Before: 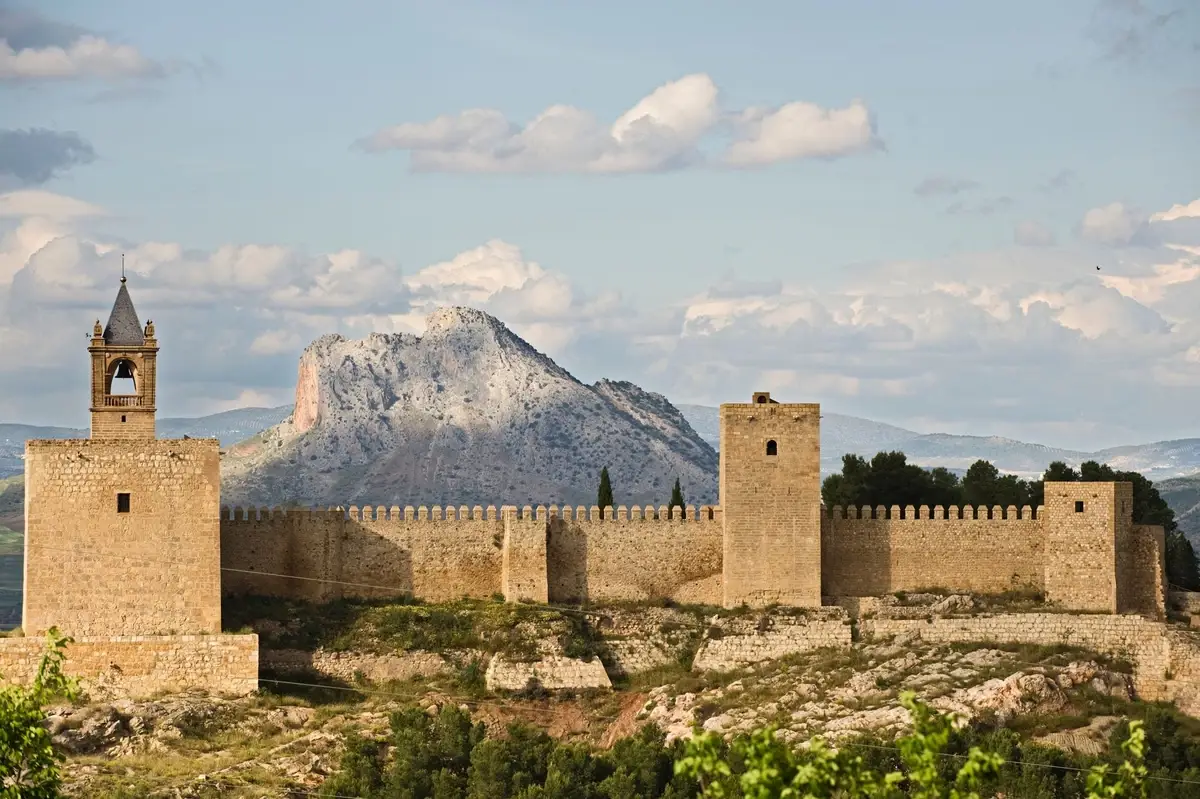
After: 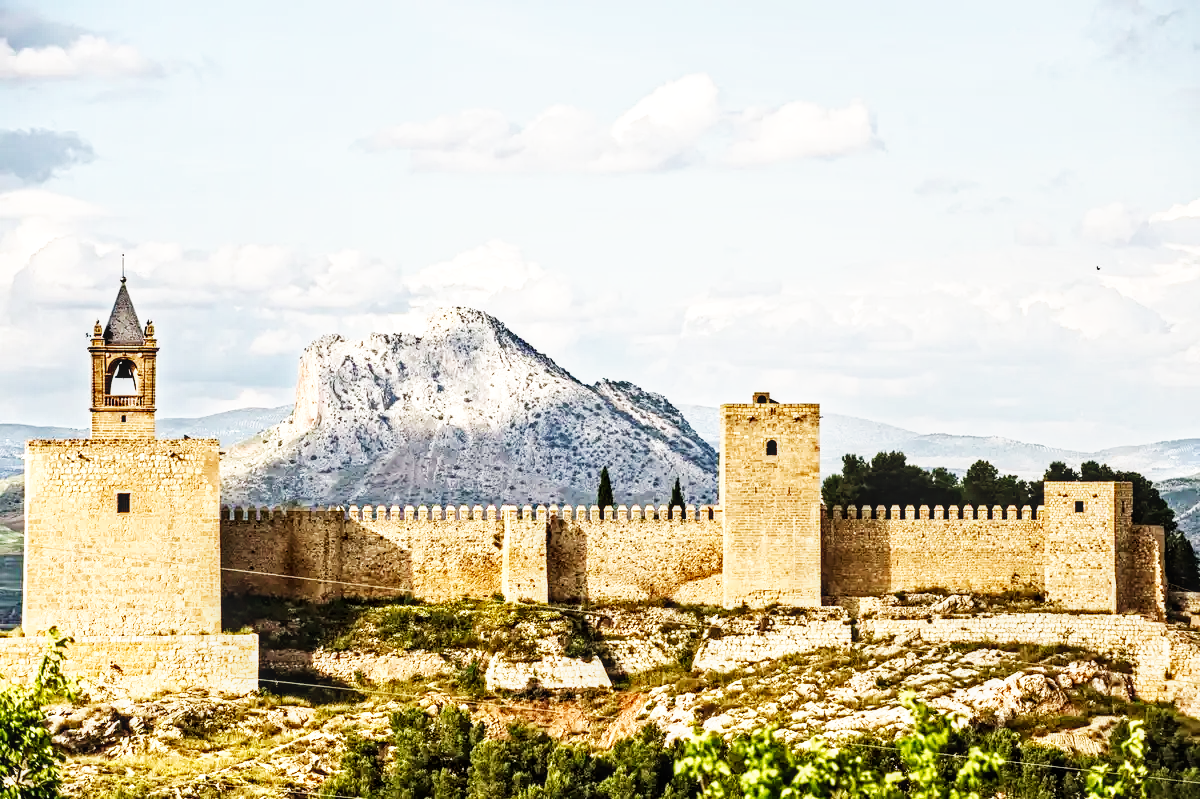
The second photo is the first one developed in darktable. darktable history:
local contrast: on, module defaults
contrast equalizer: y [[0.51, 0.537, 0.559, 0.574, 0.599, 0.618], [0.5 ×6], [0.5 ×6], [0 ×6], [0 ×6]]
base curve: curves: ch0 [(0, 0) (0.007, 0.004) (0.027, 0.03) (0.046, 0.07) (0.207, 0.54) (0.442, 0.872) (0.673, 0.972) (1, 1)], preserve colors none
